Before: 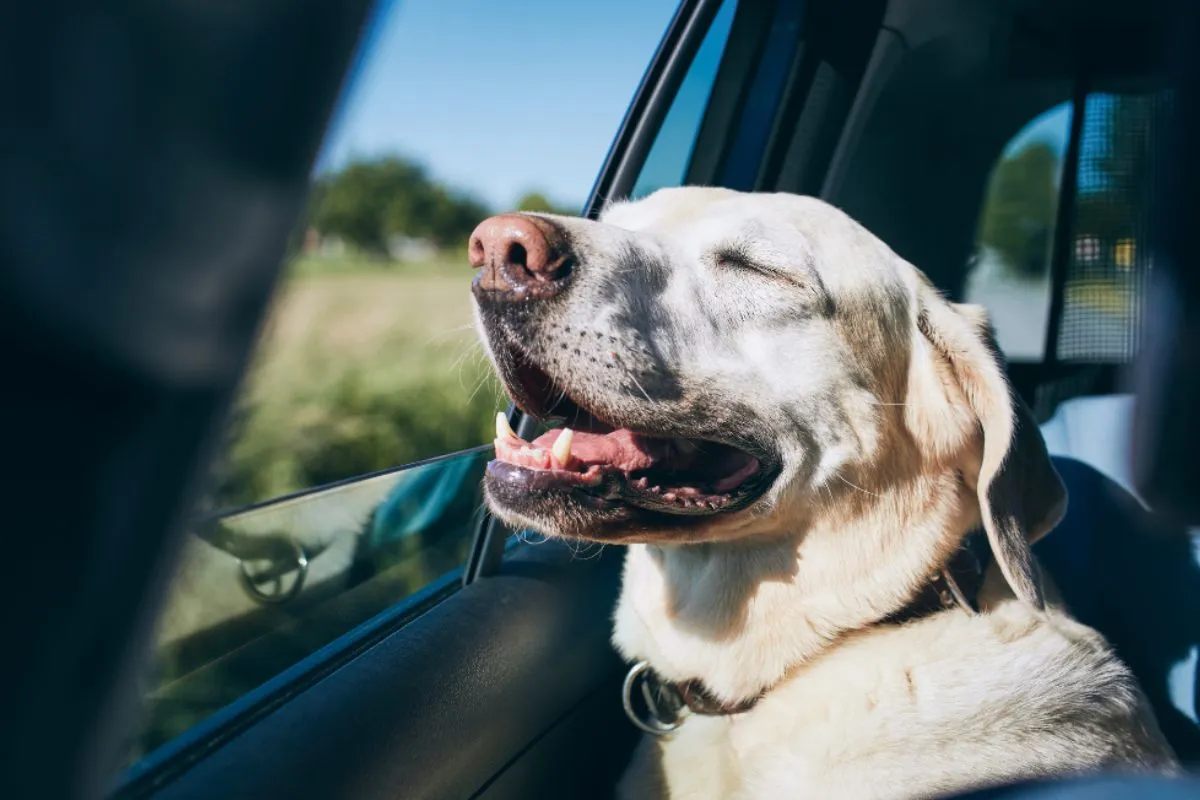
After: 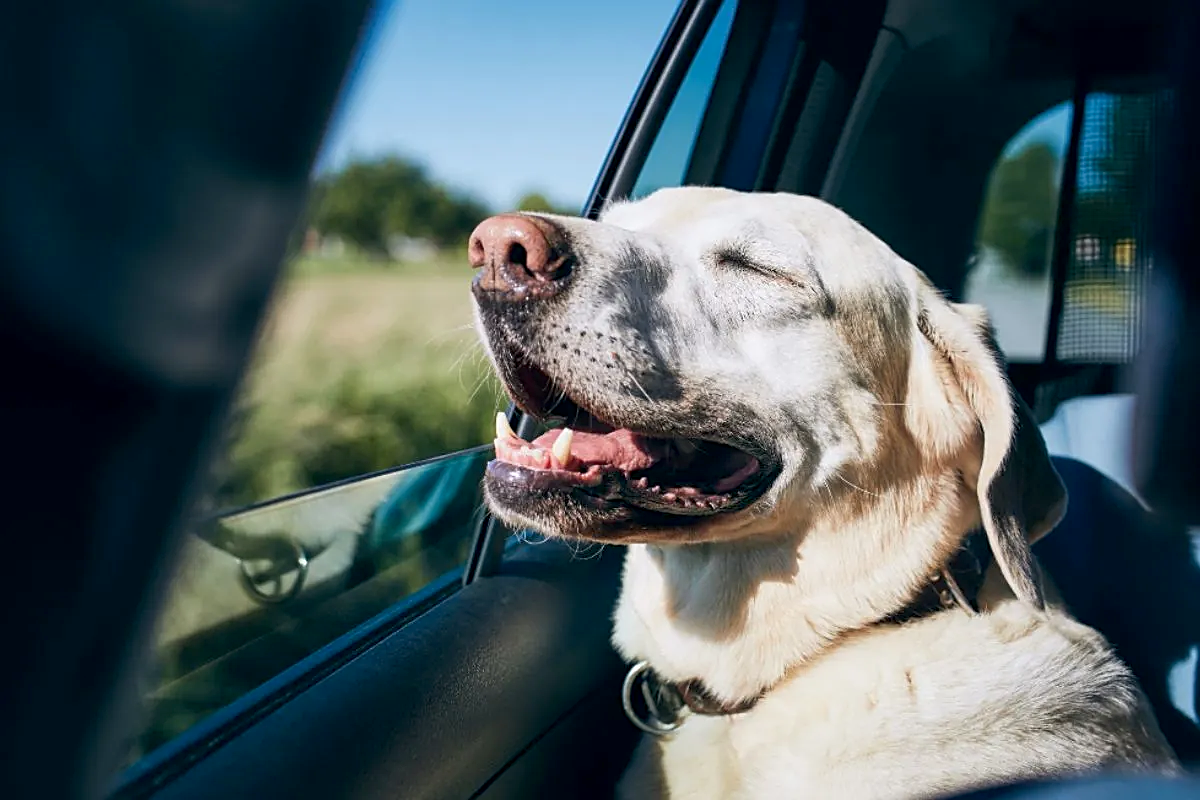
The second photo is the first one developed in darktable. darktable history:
sharpen: on, module defaults
exposure: black level correction 0.005, exposure 0.016 EV, compensate highlight preservation false
